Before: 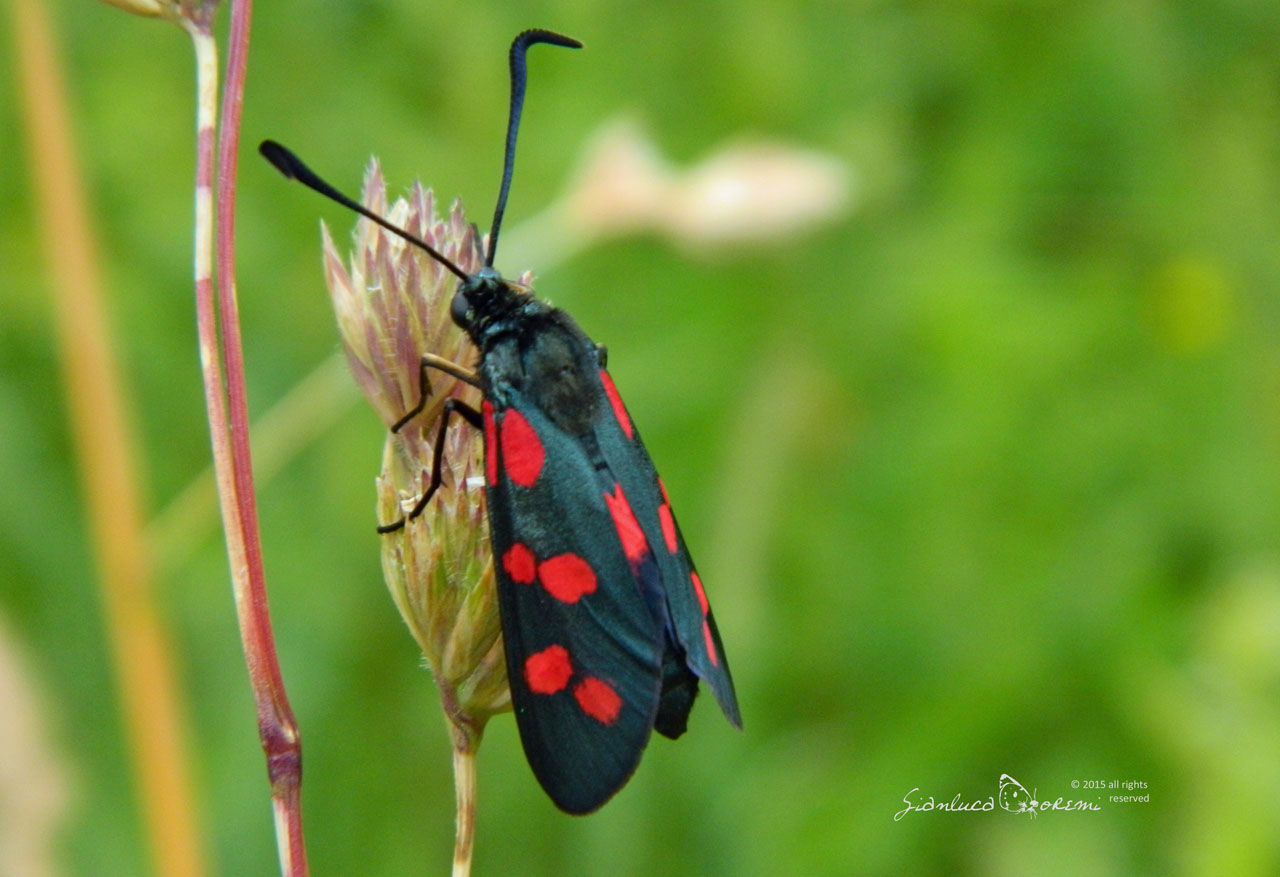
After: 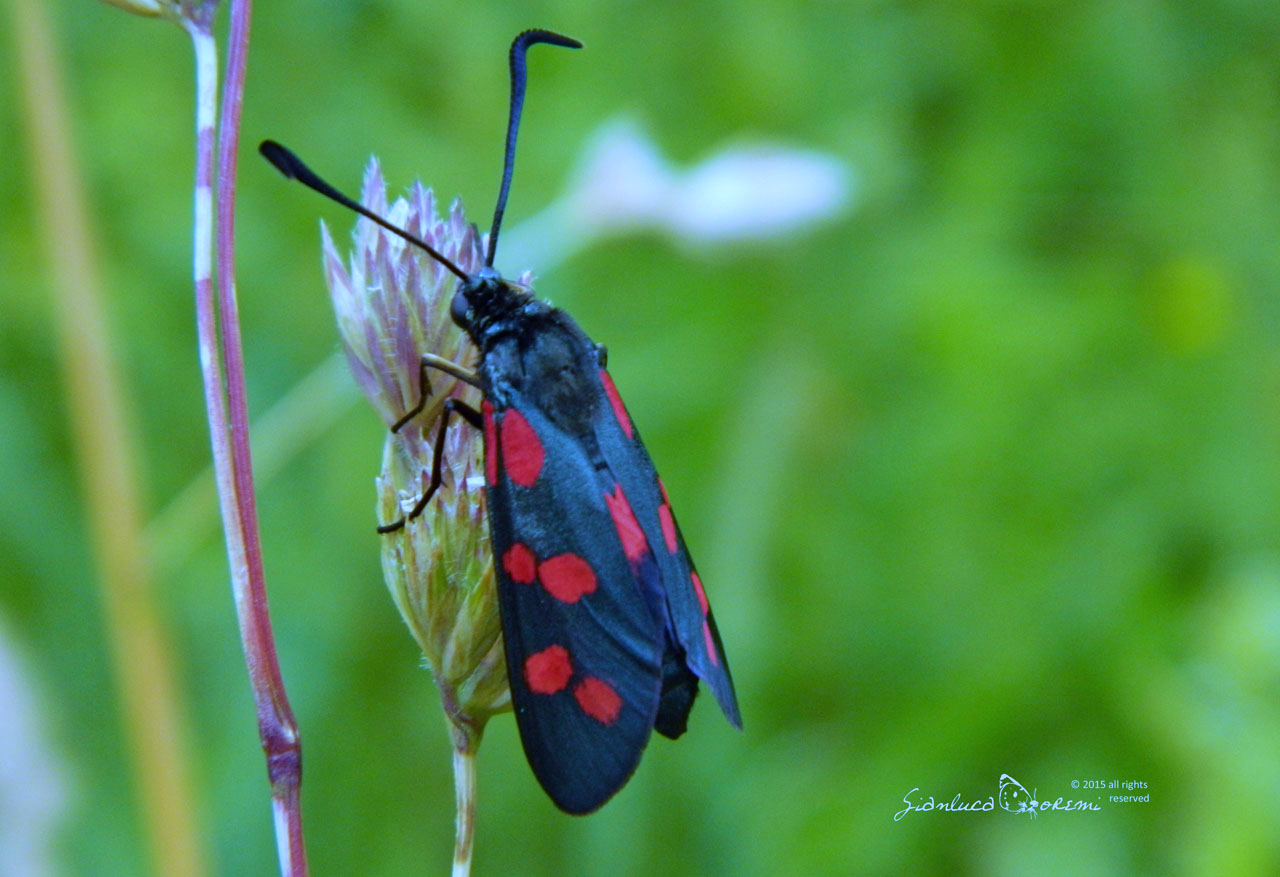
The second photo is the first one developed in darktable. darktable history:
white balance: red 0.766, blue 1.537
velvia: strength 15%
